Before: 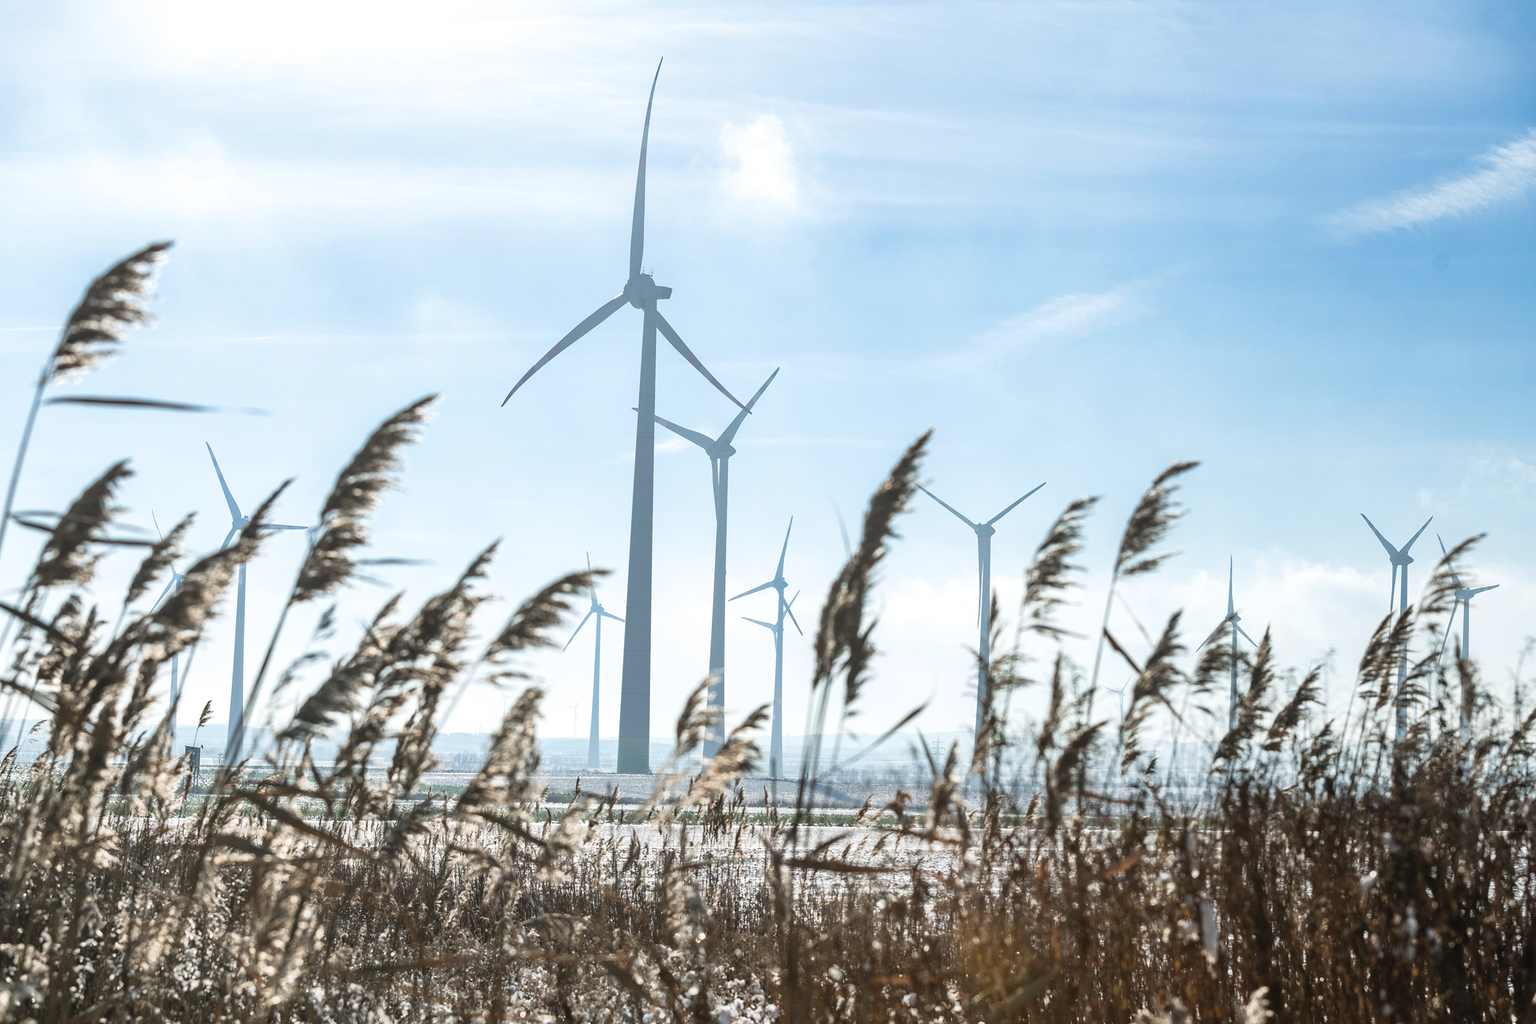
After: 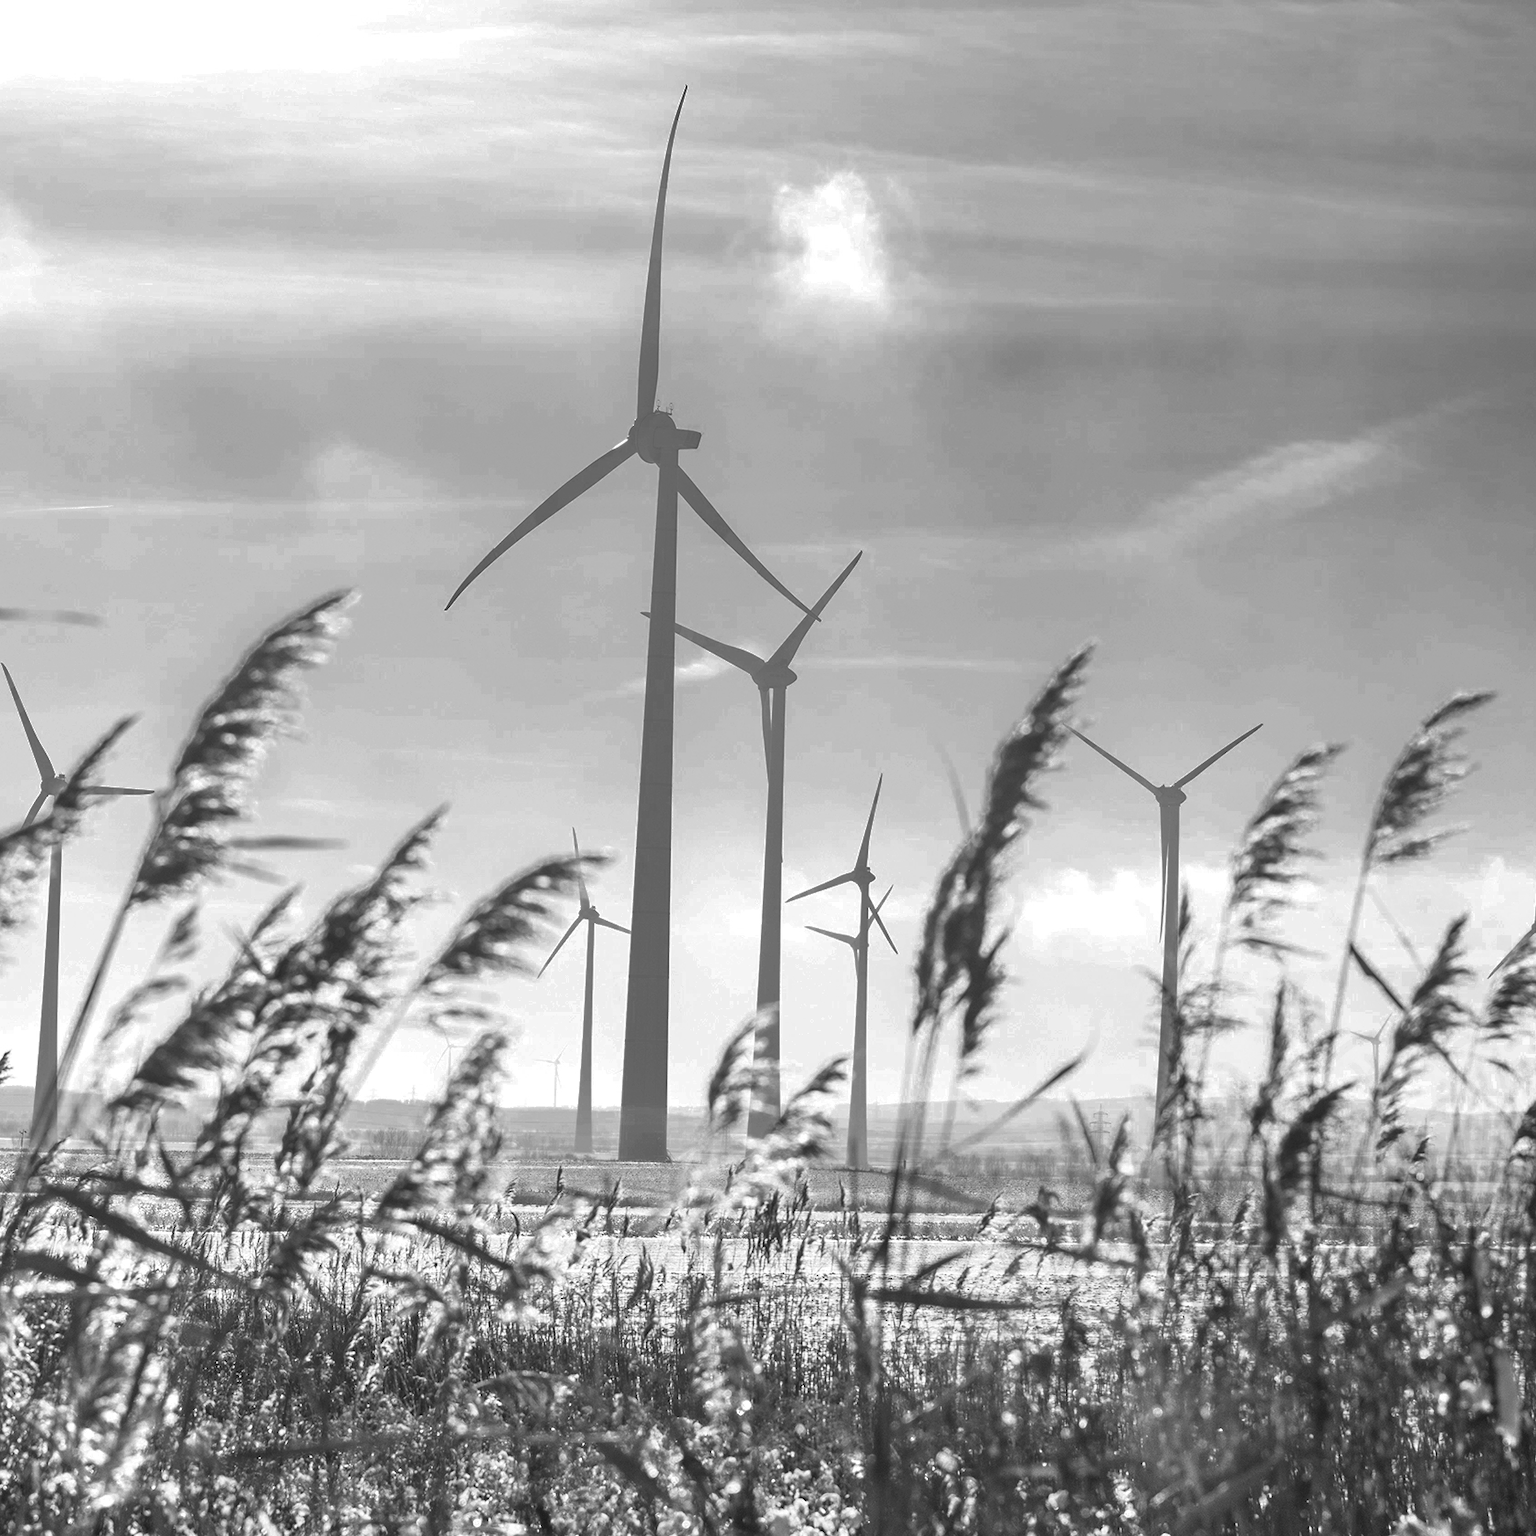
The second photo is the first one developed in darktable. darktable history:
color zones: curves: ch0 [(0, 0.554) (0.146, 0.662) (0.293, 0.86) (0.503, 0.774) (0.637, 0.106) (0.74, 0.072) (0.866, 0.488) (0.998, 0.569)]; ch1 [(0, 0) (0.143, 0) (0.286, 0) (0.429, 0) (0.571, 0) (0.714, 0) (0.857, 0)]
crop and rotate: left 13.418%, right 19.936%
